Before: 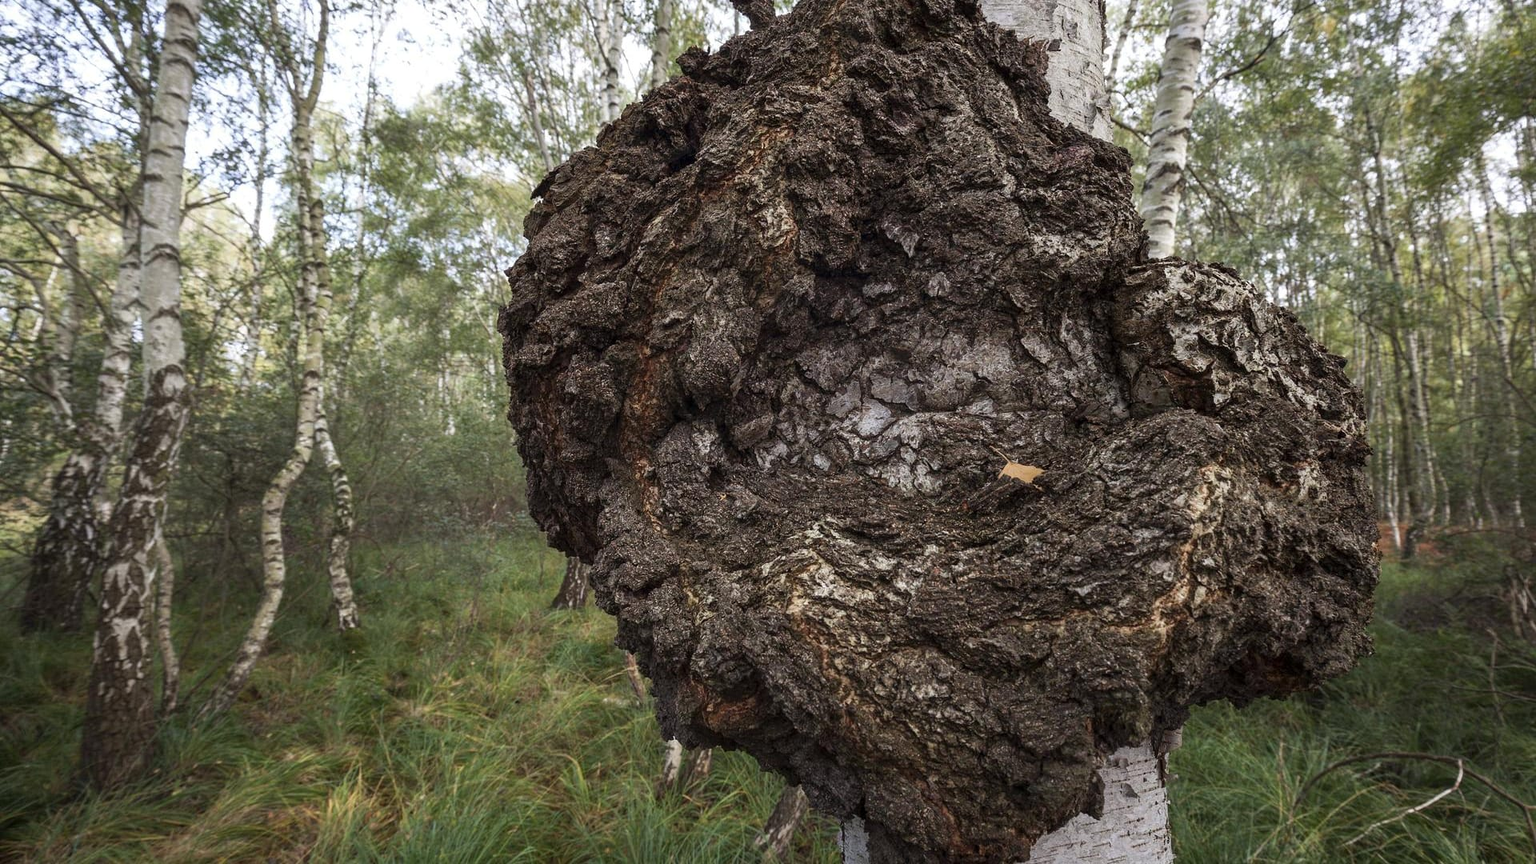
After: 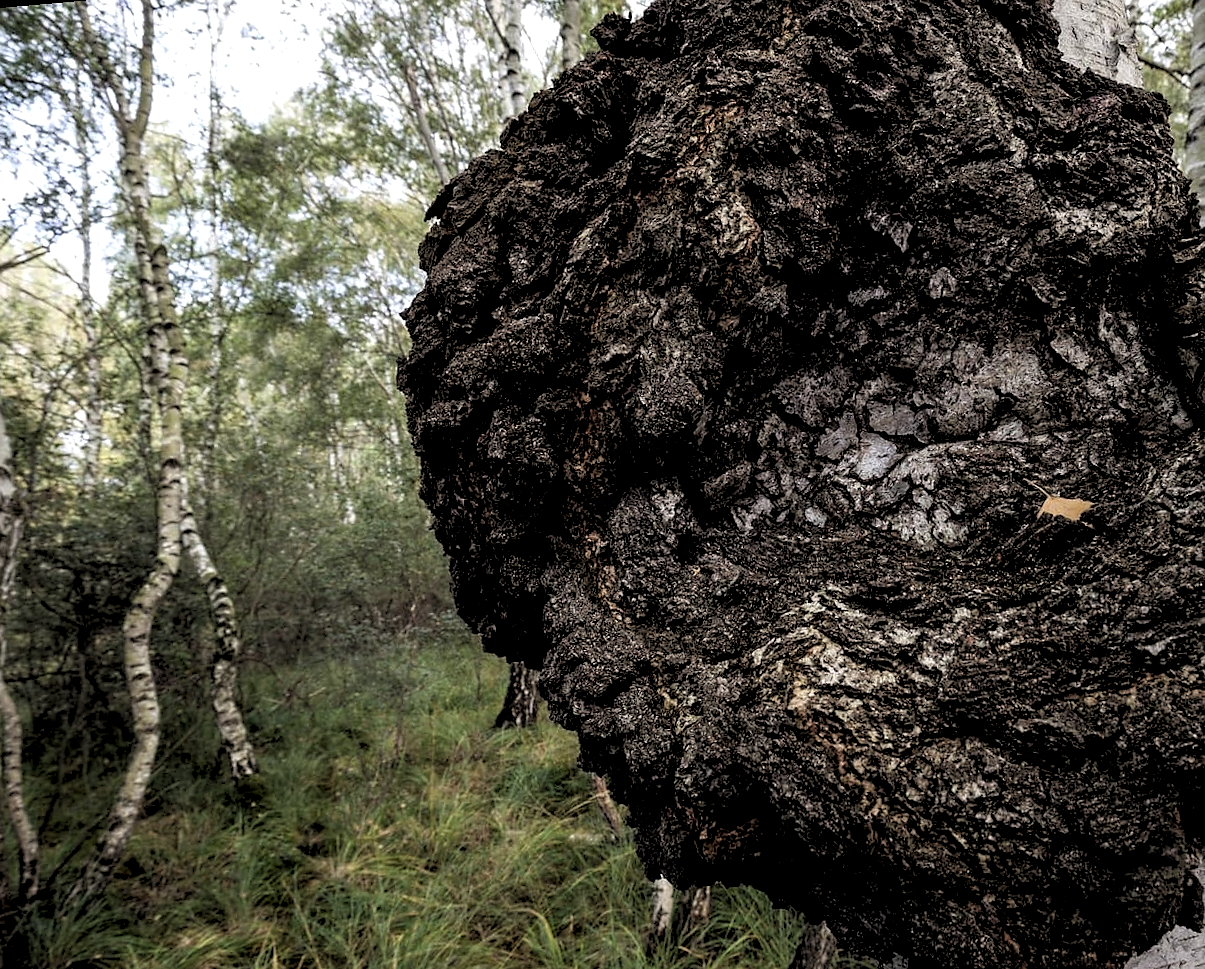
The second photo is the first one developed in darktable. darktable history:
rotate and perspective: rotation -5°, crop left 0.05, crop right 0.952, crop top 0.11, crop bottom 0.89
crop and rotate: left 8.786%, right 24.548%
rgb levels: levels [[0.034, 0.472, 0.904], [0, 0.5, 1], [0, 0.5, 1]]
color balance: on, module defaults
local contrast: highlights 100%, shadows 100%, detail 120%, midtone range 0.2
sharpen: radius 1, threshold 1
